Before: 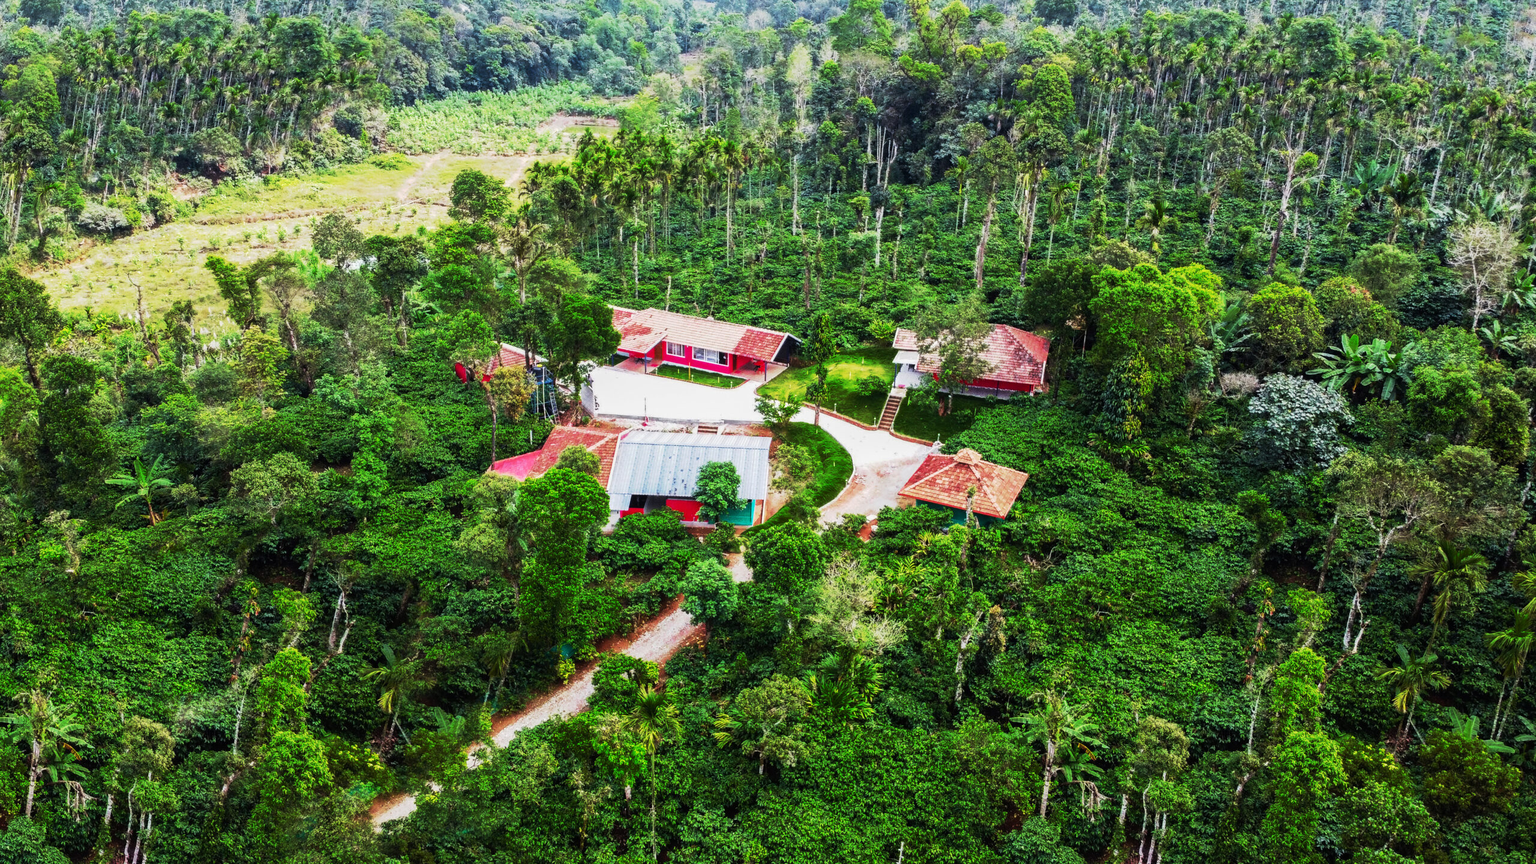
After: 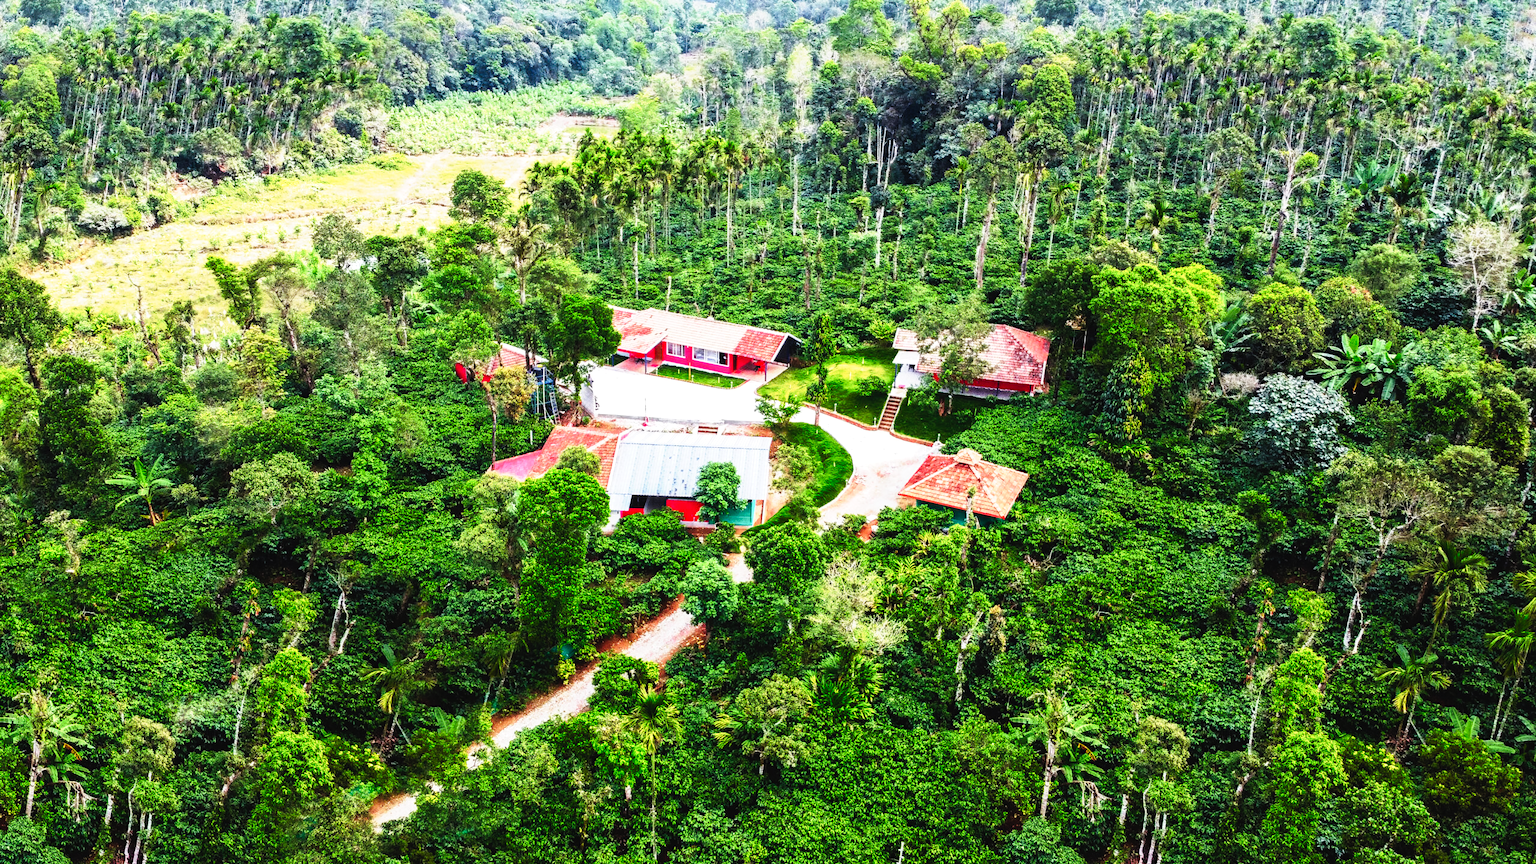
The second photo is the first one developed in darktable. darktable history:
tone curve: curves: ch0 [(0, 0.023) (0.087, 0.065) (0.184, 0.168) (0.45, 0.54) (0.57, 0.683) (0.722, 0.825) (0.877, 0.948) (1, 1)]; ch1 [(0, 0) (0.388, 0.369) (0.44, 0.44) (0.489, 0.481) (0.534, 0.551) (0.657, 0.659) (1, 1)]; ch2 [(0, 0) (0.353, 0.317) (0.408, 0.427) (0.472, 0.46) (0.5, 0.496) (0.537, 0.539) (0.576, 0.592) (0.625, 0.631) (1, 1)], preserve colors none
exposure: exposure 0.289 EV, compensate exposure bias true, compensate highlight preservation false
